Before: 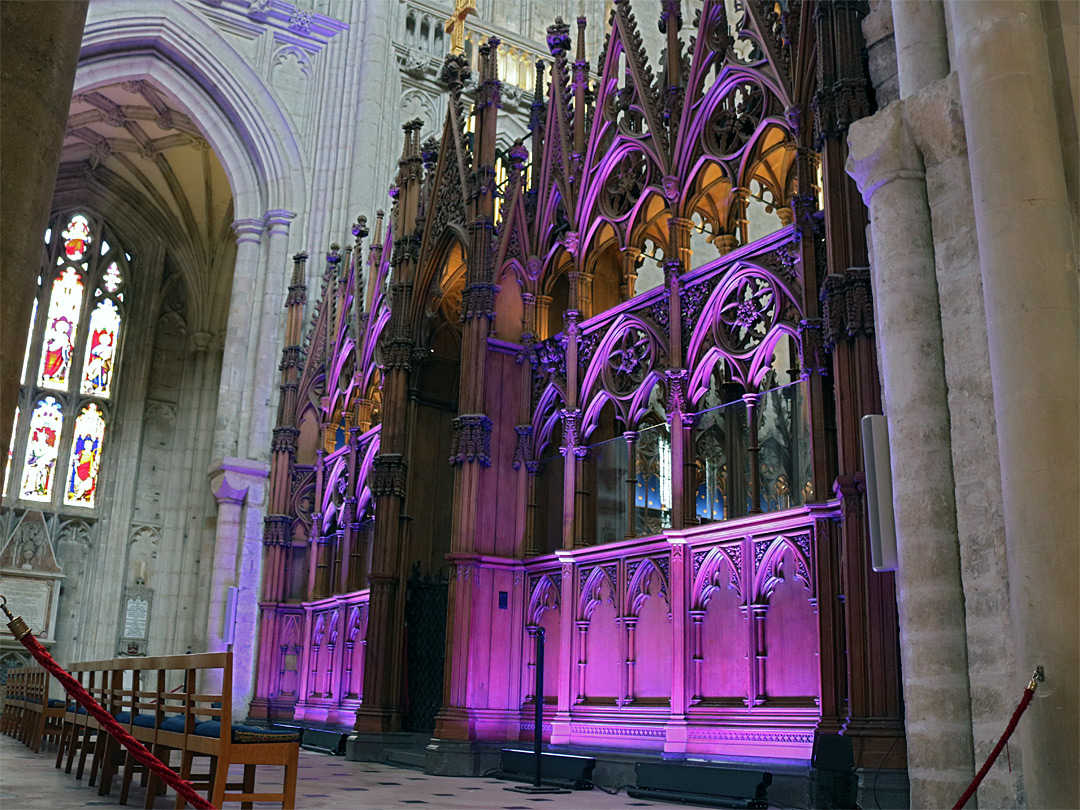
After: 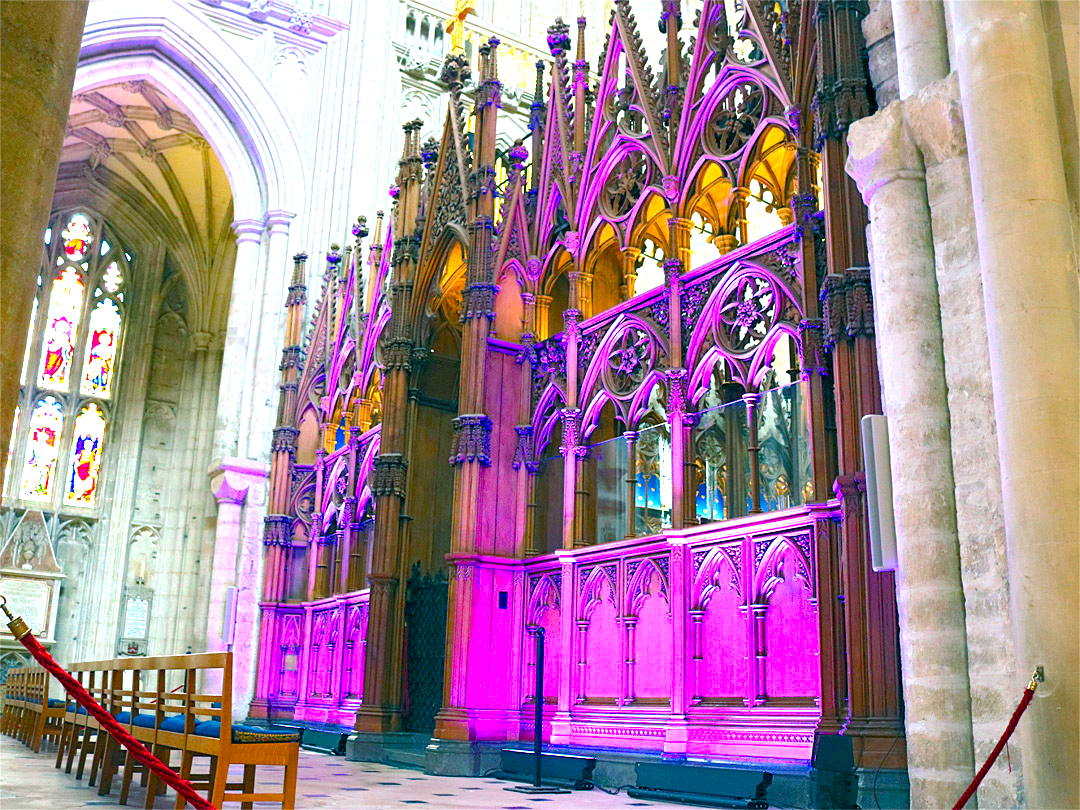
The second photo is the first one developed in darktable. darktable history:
color balance rgb: shadows lift › chroma 2.064%, shadows lift › hue 217.01°, linear chroma grading › global chroma 24.642%, perceptual saturation grading › global saturation 34.93%, perceptual saturation grading › highlights -29.914%, perceptual saturation grading › shadows 34.949%, contrast -9.641%
exposure: exposure 1.993 EV, compensate highlight preservation false
